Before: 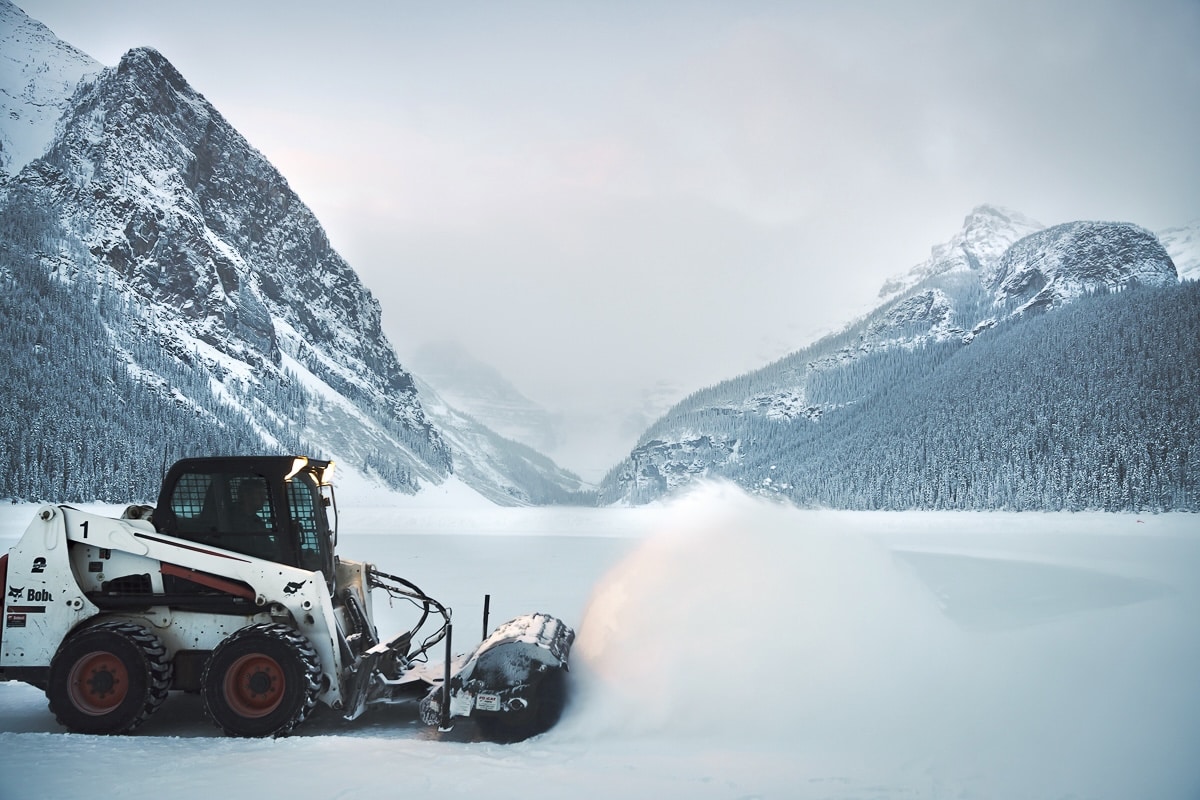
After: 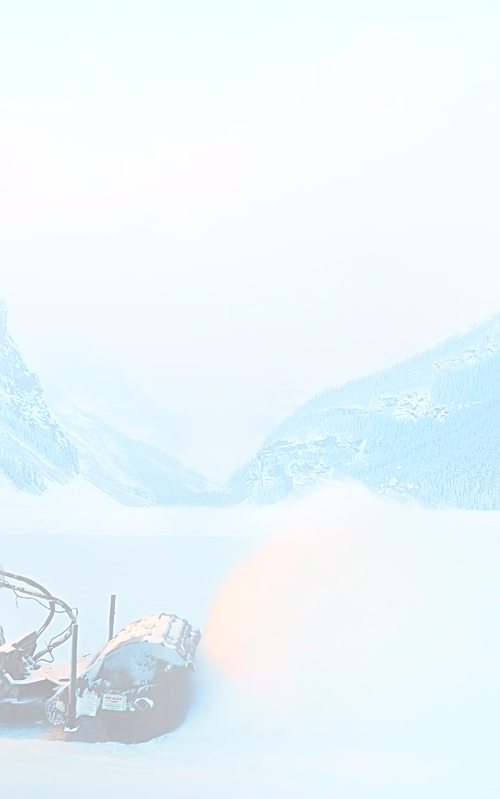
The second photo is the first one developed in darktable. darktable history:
sharpen: amount 0.6
bloom: size 40%
contrast brightness saturation: contrast -0.1, saturation -0.1
crop: left 31.229%, right 27.105%
